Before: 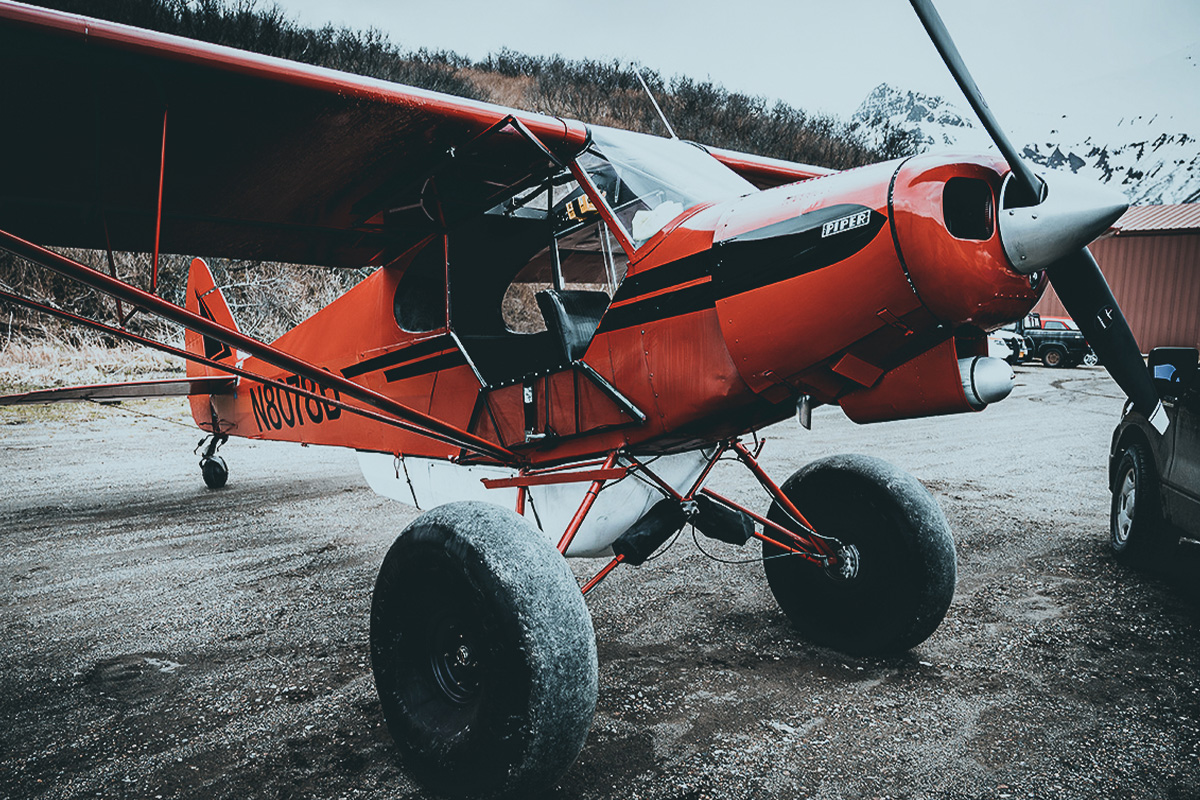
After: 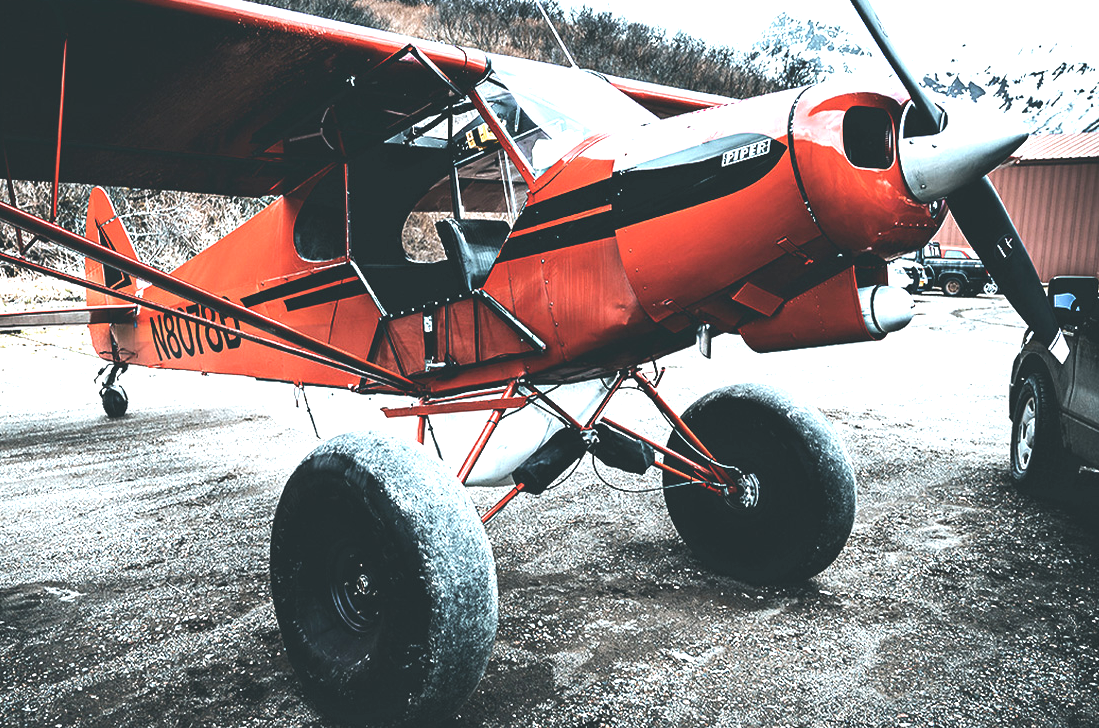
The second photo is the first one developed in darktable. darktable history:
tone equalizer: -8 EV -0.423 EV, -7 EV -0.404 EV, -6 EV -0.334 EV, -5 EV -0.251 EV, -3 EV 0.217 EV, -2 EV 0.323 EV, -1 EV 0.388 EV, +0 EV 0.432 EV, edges refinement/feathering 500, mask exposure compensation -1.57 EV, preserve details no
exposure: black level correction -0.005, exposure 1.008 EV, compensate highlight preservation false
crop and rotate: left 8.347%, top 8.939%
